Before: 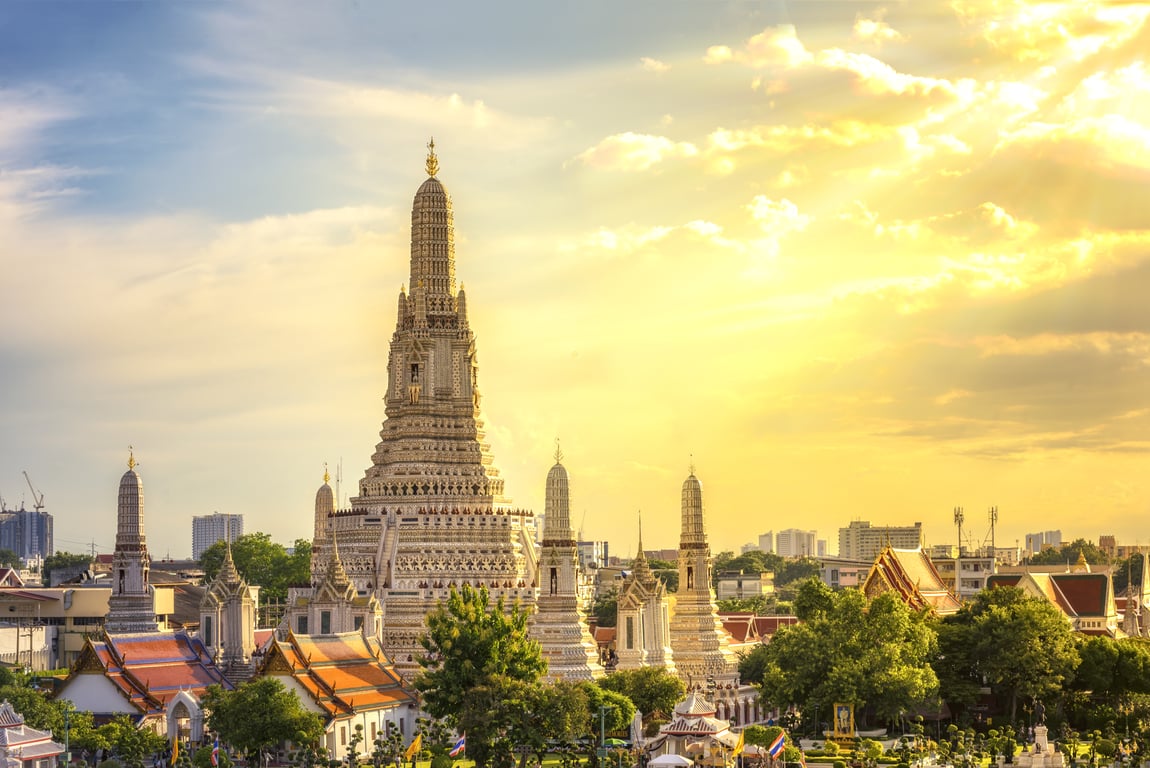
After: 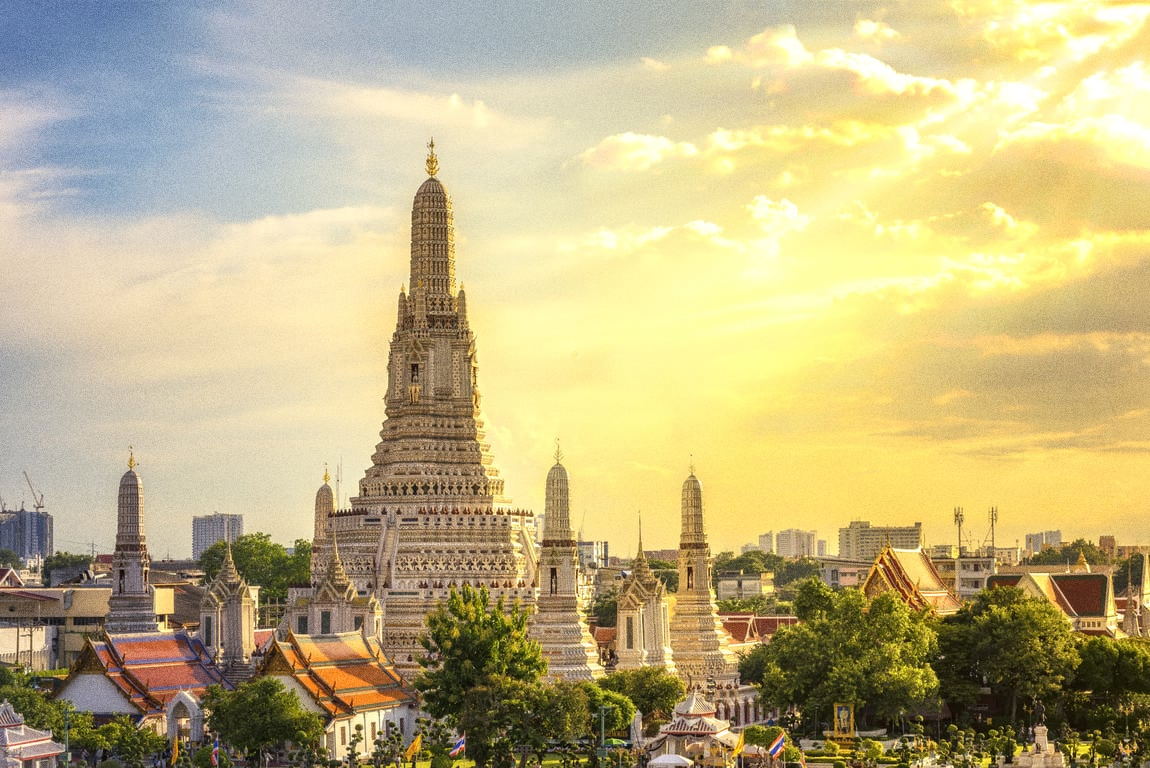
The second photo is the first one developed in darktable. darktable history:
grain: coarseness 9.61 ISO, strength 35.62%
